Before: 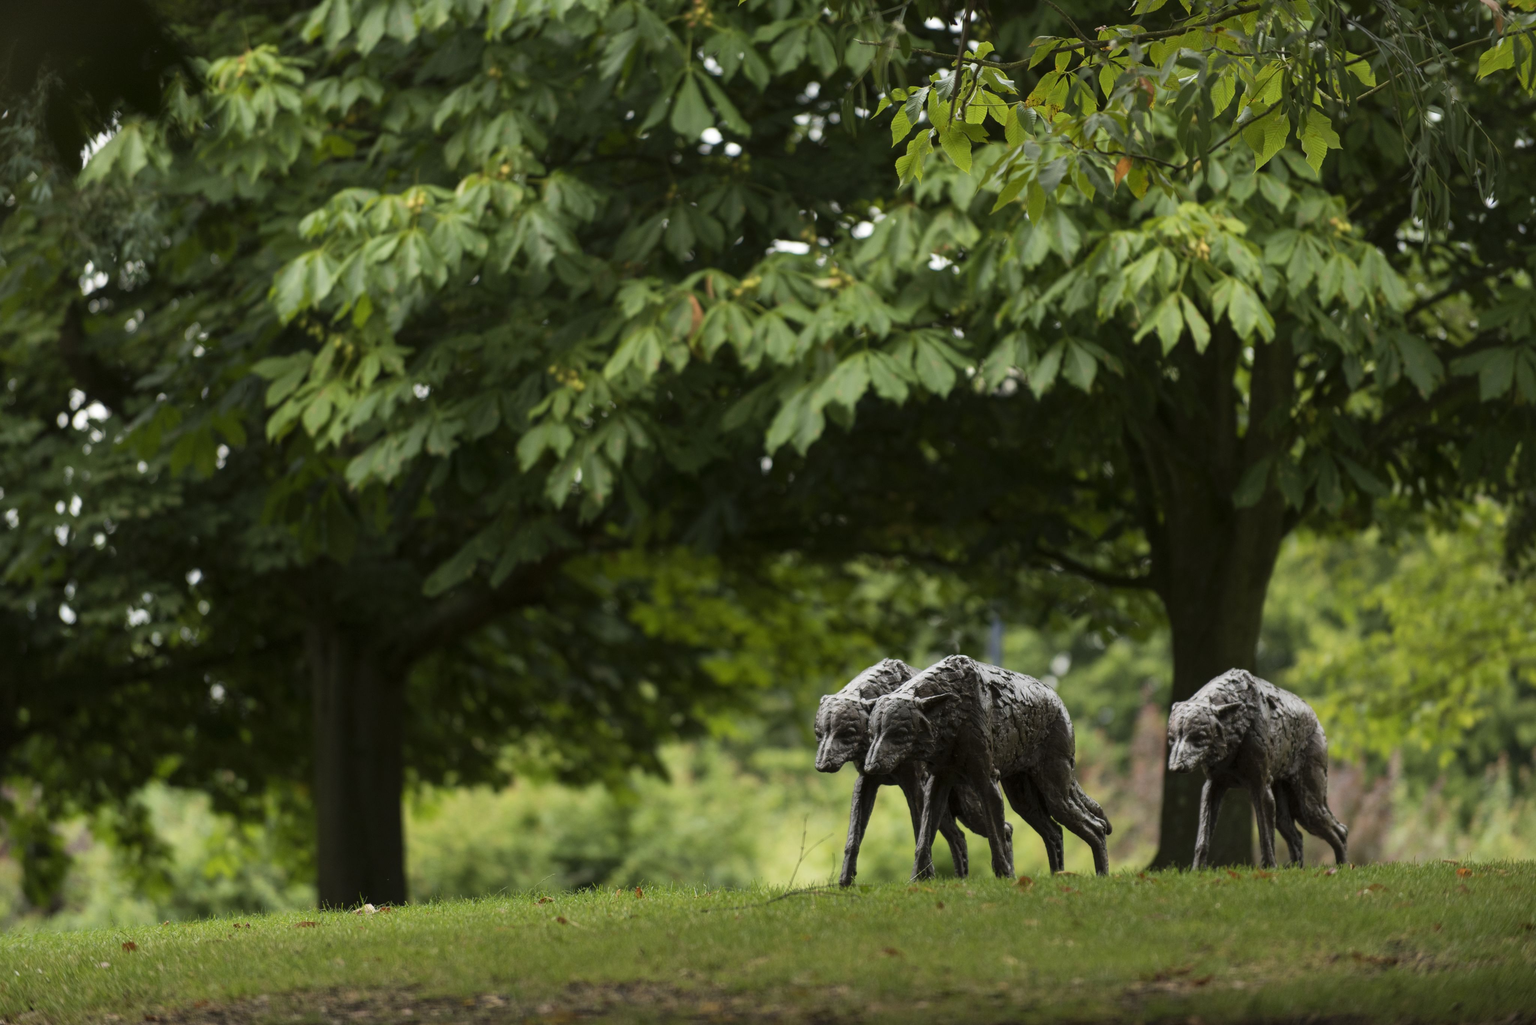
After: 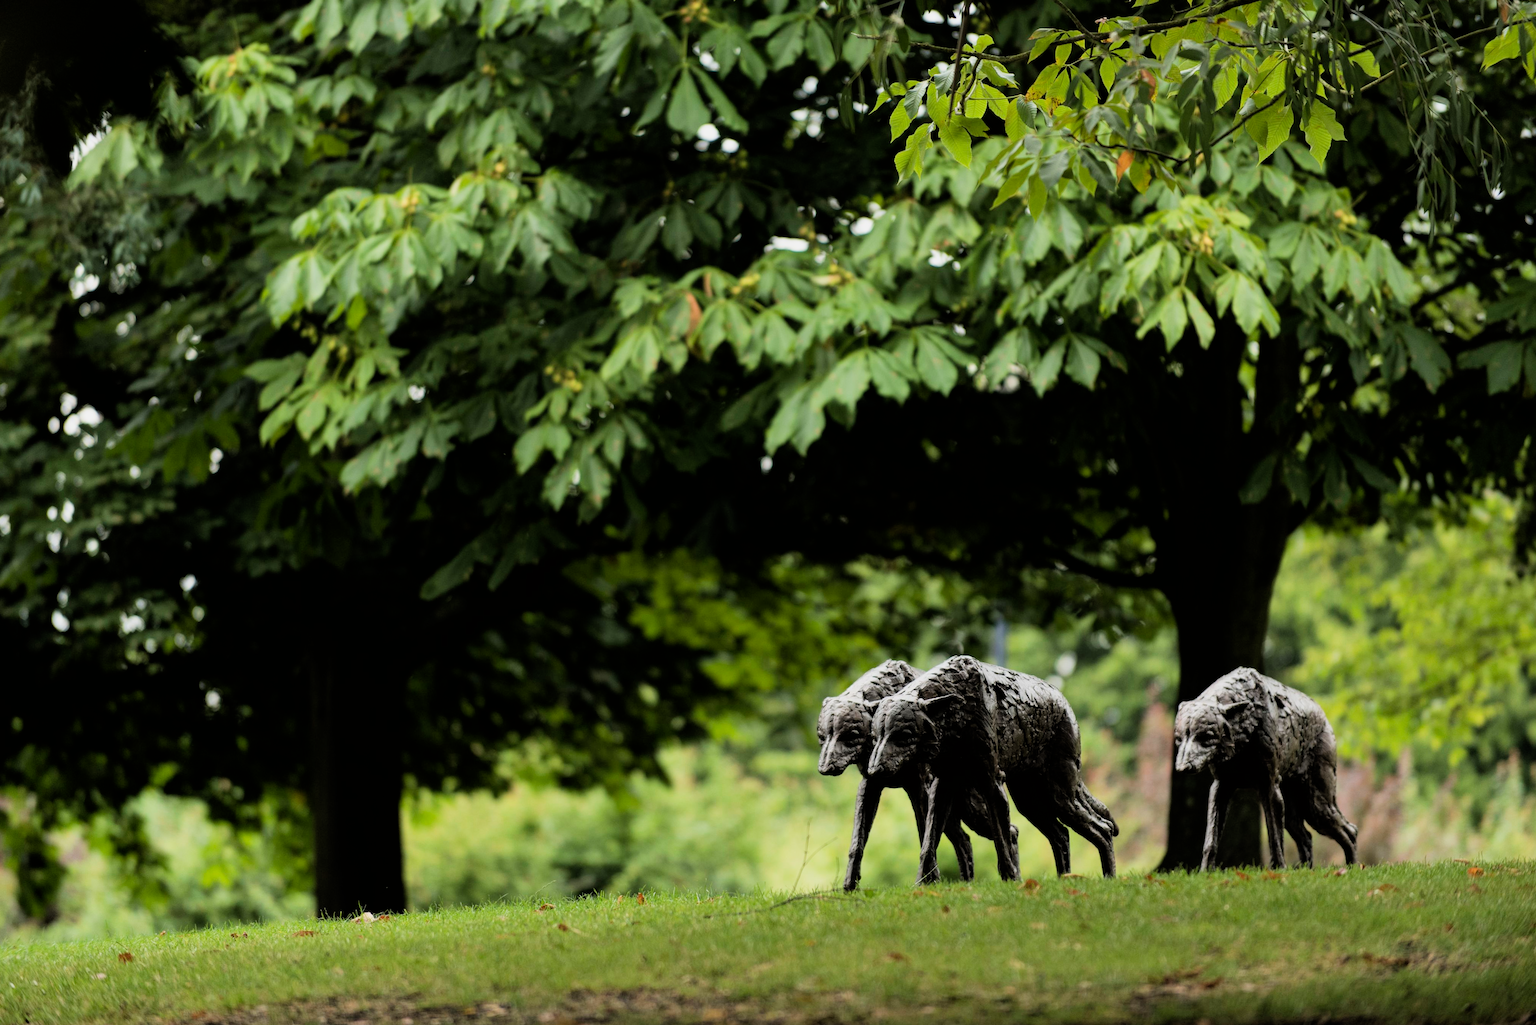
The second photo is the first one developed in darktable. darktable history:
exposure: exposure 0.559 EV, compensate highlight preservation false
filmic rgb: black relative exposure -5 EV, hardness 2.88, contrast 1.2
rotate and perspective: rotation -0.45°, automatic cropping original format, crop left 0.008, crop right 0.992, crop top 0.012, crop bottom 0.988
